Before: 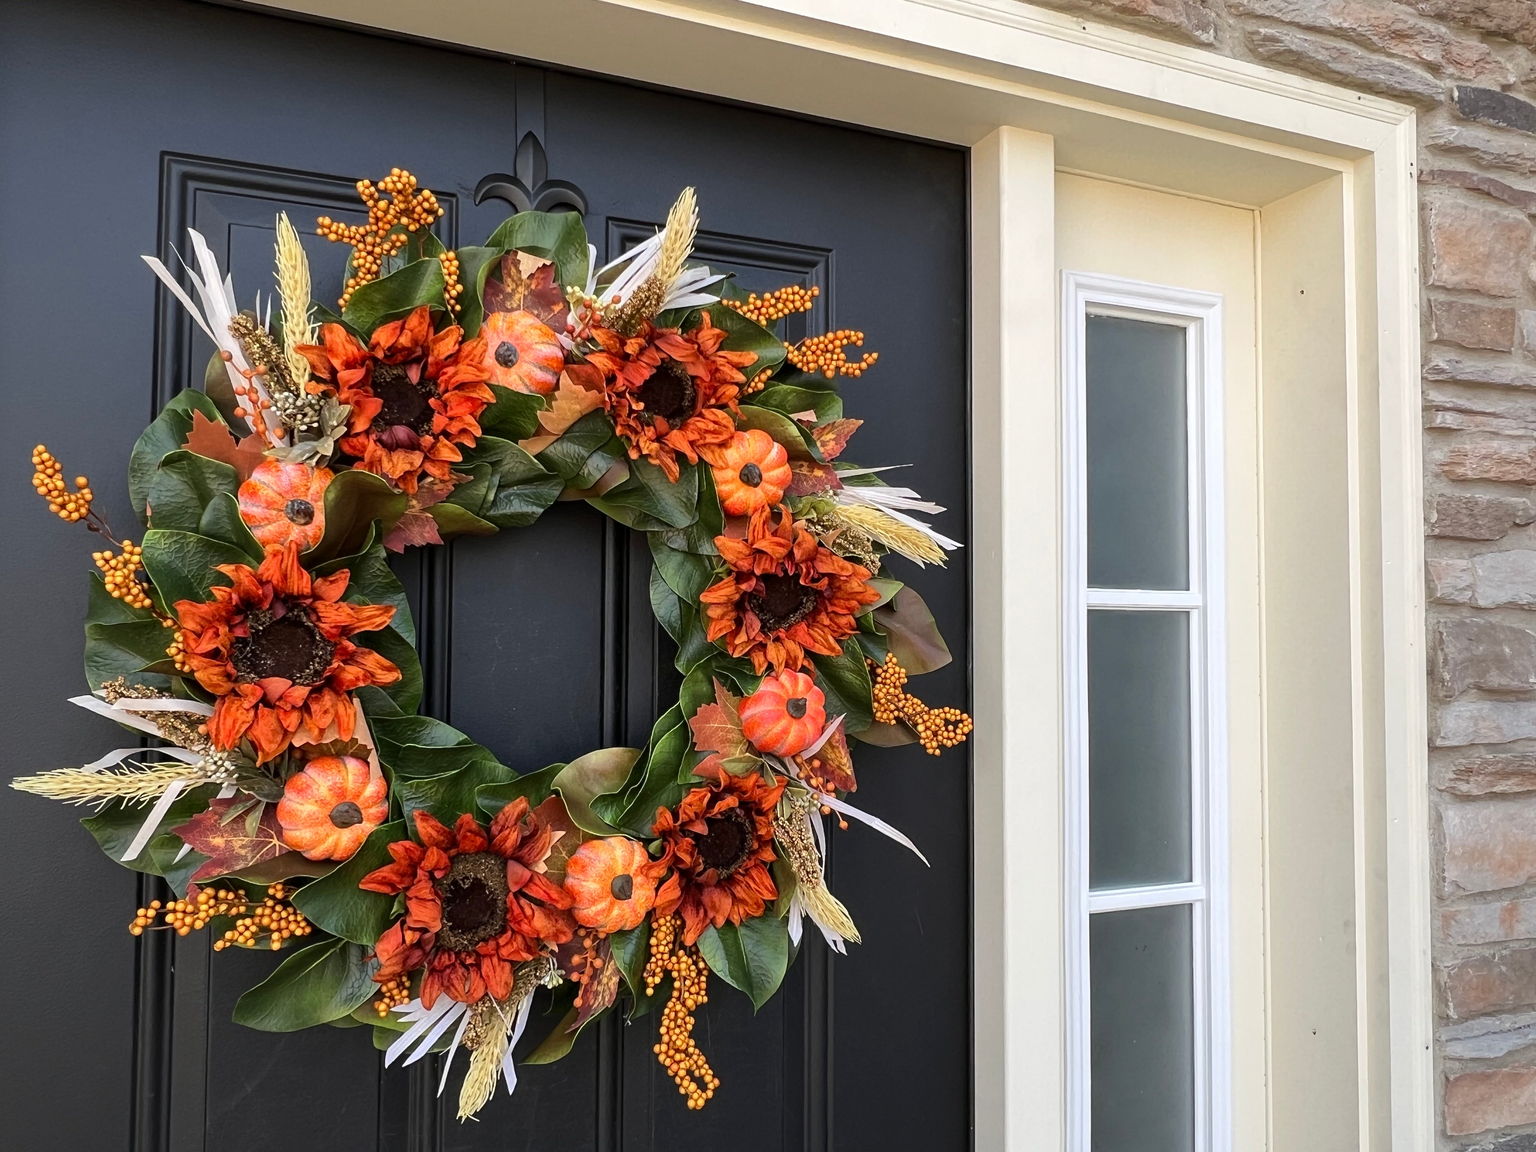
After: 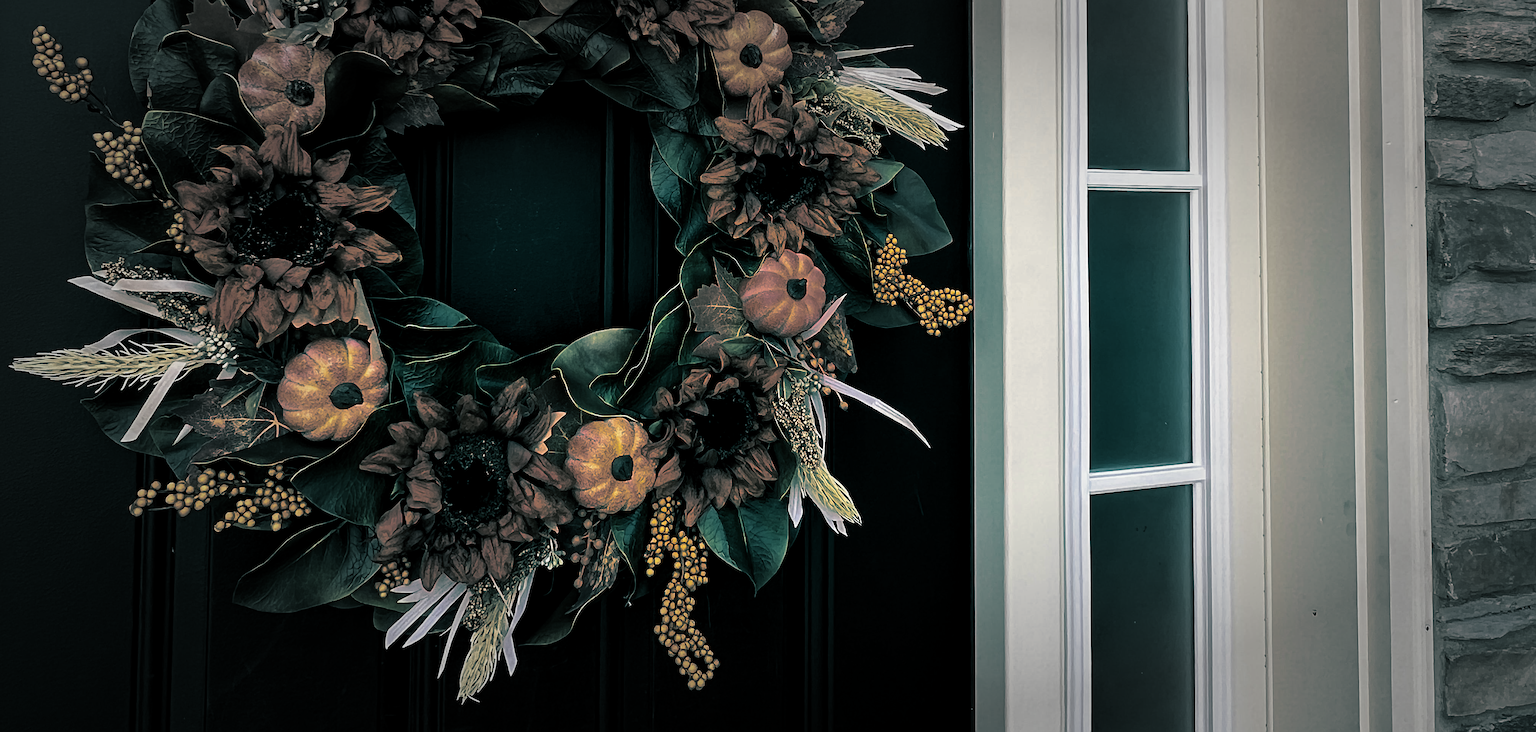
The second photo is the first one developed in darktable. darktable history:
crop and rotate: top 36.435%
sharpen: radius 1.967
color balance: output saturation 120%
split-toning: shadows › hue 186.43°, highlights › hue 49.29°, compress 30.29%
vignetting: fall-off start 48.41%, automatic ratio true, width/height ratio 1.29, unbound false
exposure: compensate highlight preservation false
levels: mode automatic, black 8.58%, gray 59.42%, levels [0, 0.445, 1]
